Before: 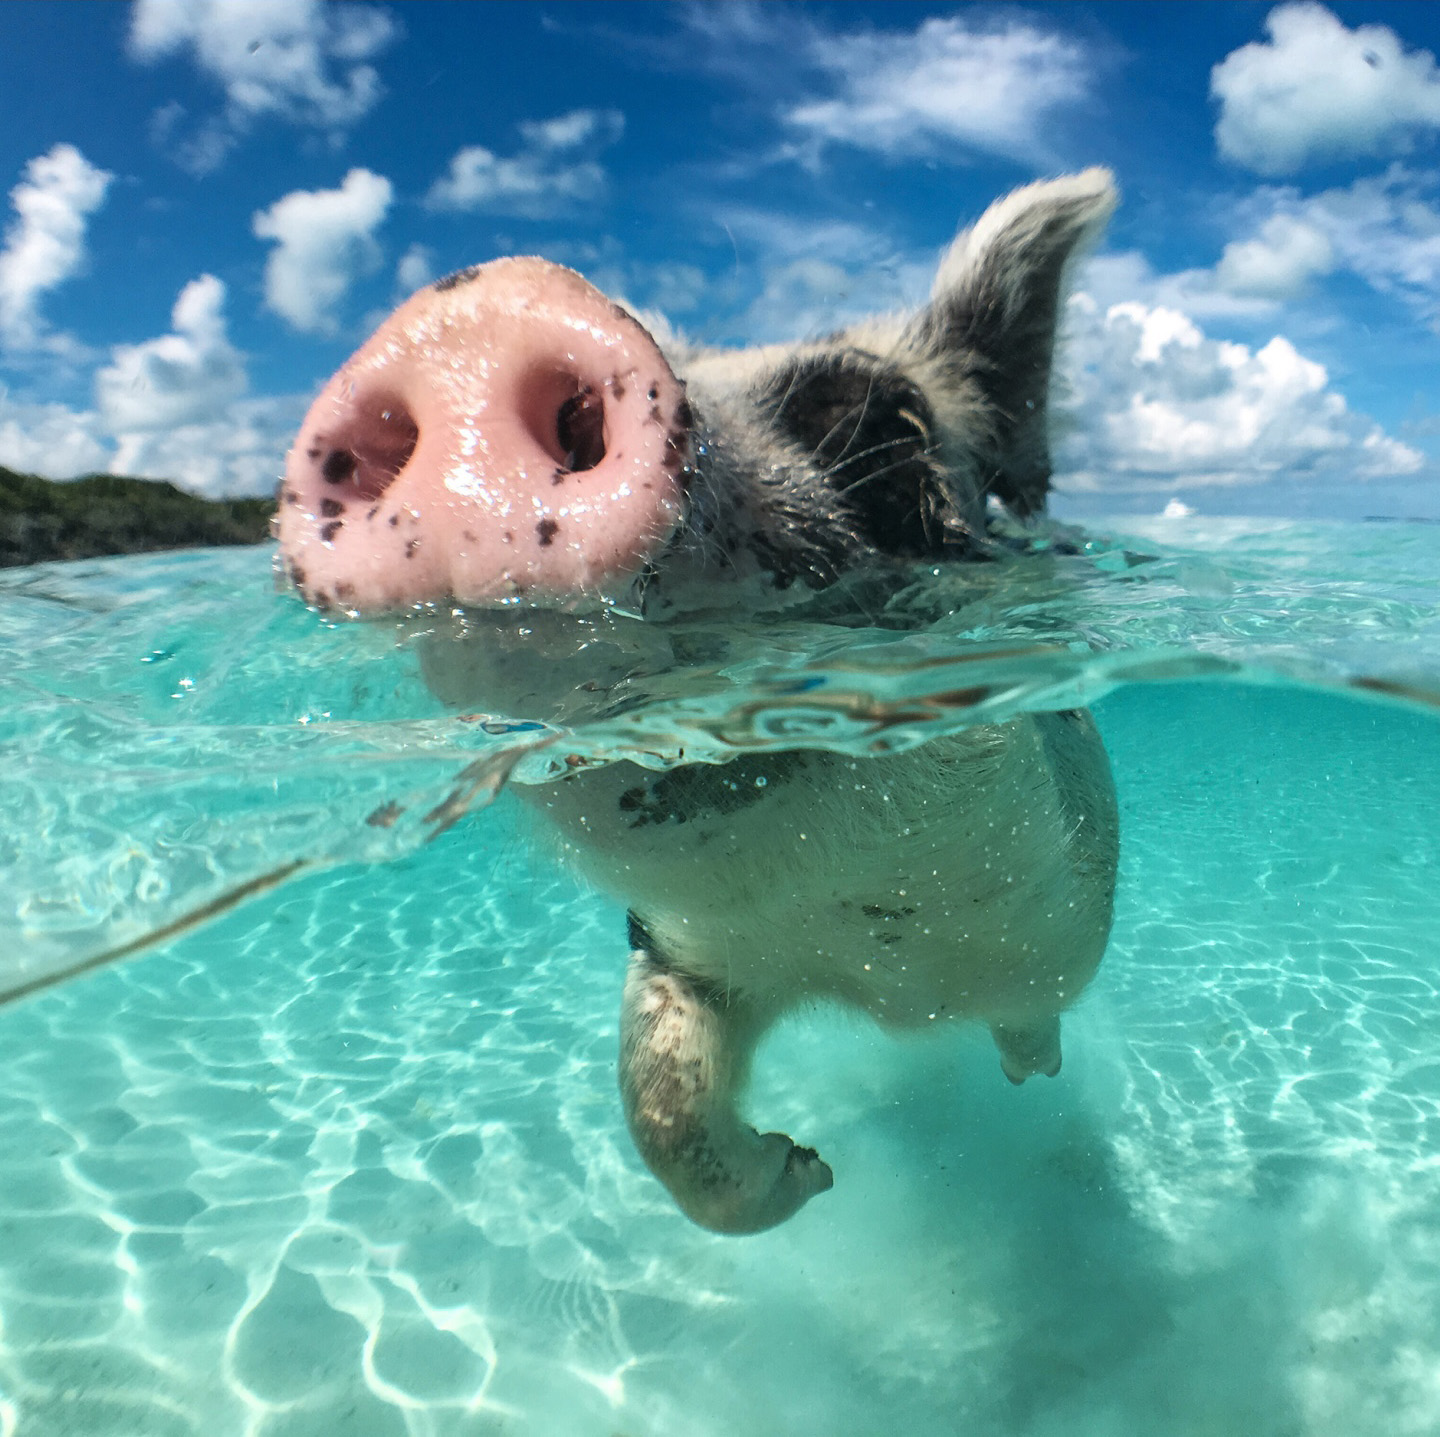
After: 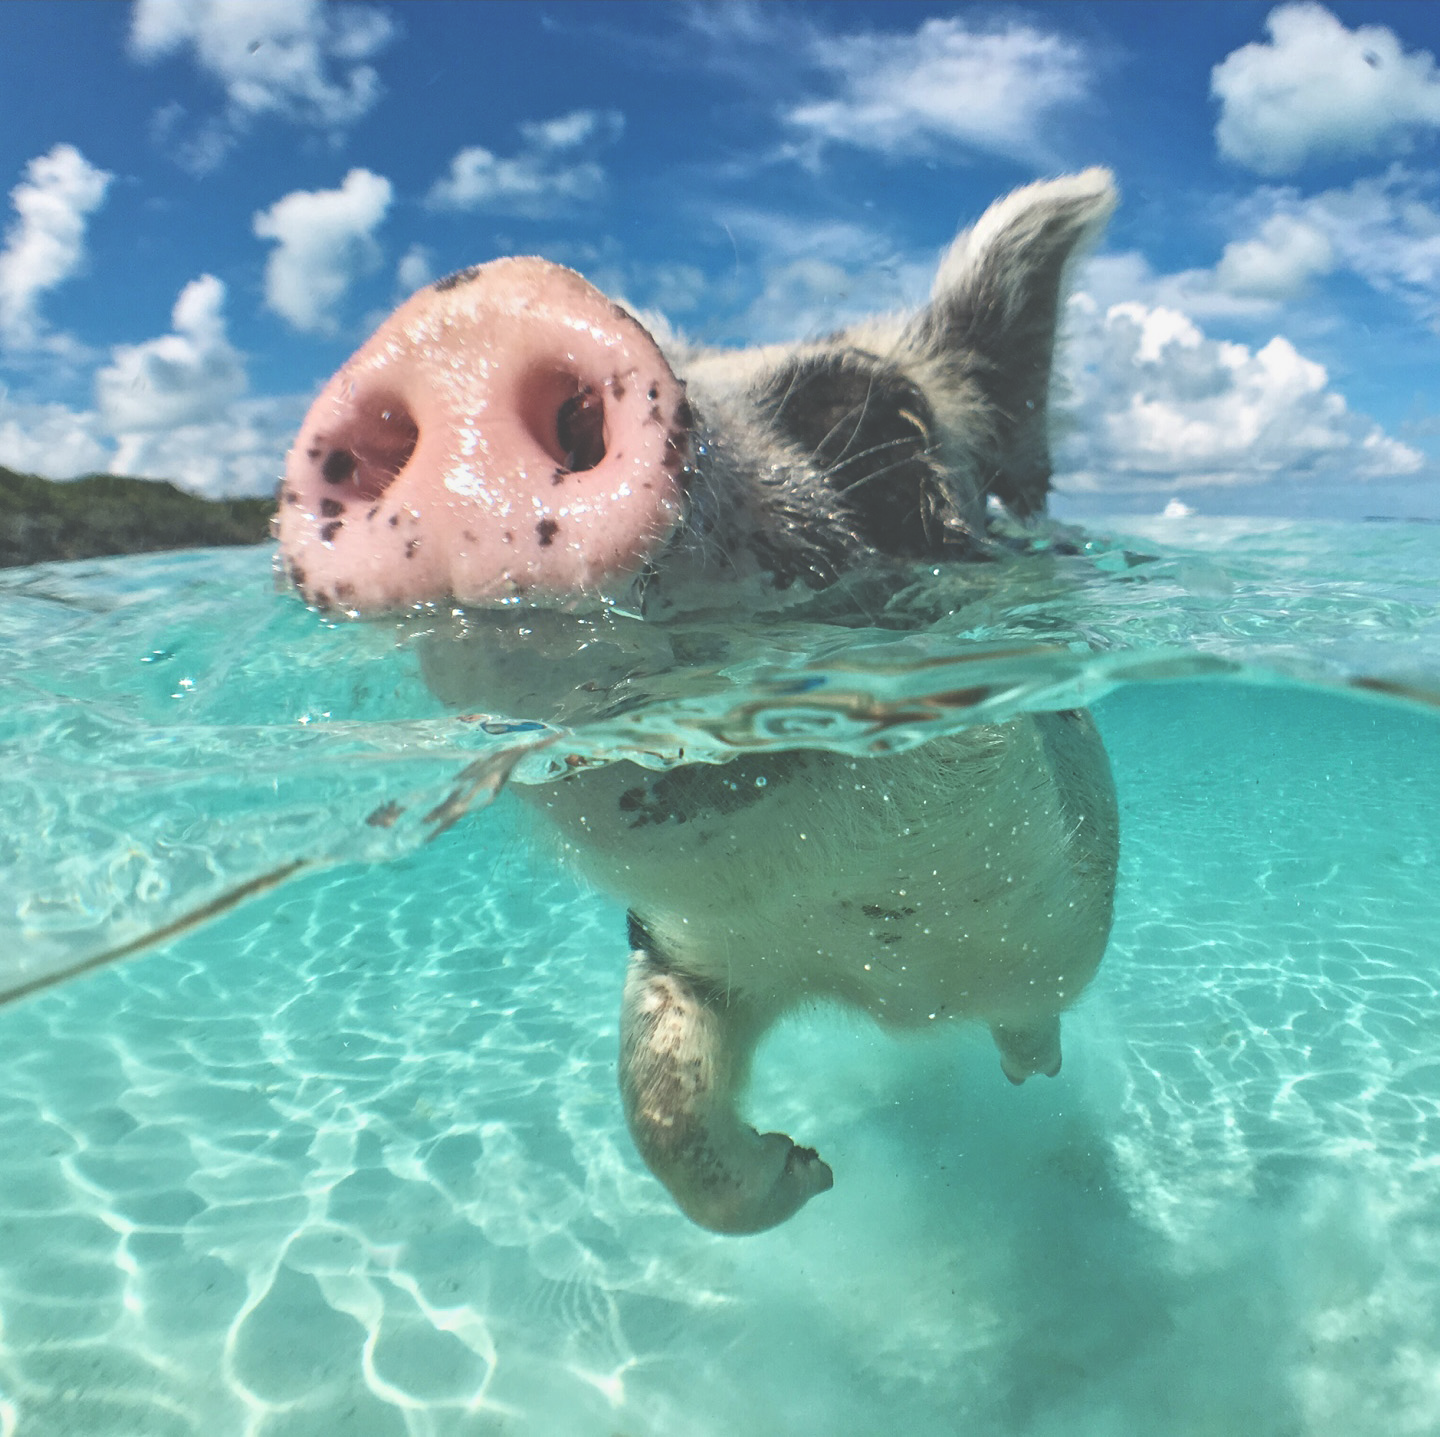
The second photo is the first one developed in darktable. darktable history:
contrast brightness saturation: saturation -0.05
tone equalizer: -8 EV 1 EV, -7 EV 1 EV, -6 EV 1 EV, -5 EV 1 EV, -4 EV 1 EV, -3 EV 0.75 EV, -2 EV 0.5 EV, -1 EV 0.25 EV
exposure: black level correction -0.025, exposure -0.117 EV, compensate highlight preservation false
